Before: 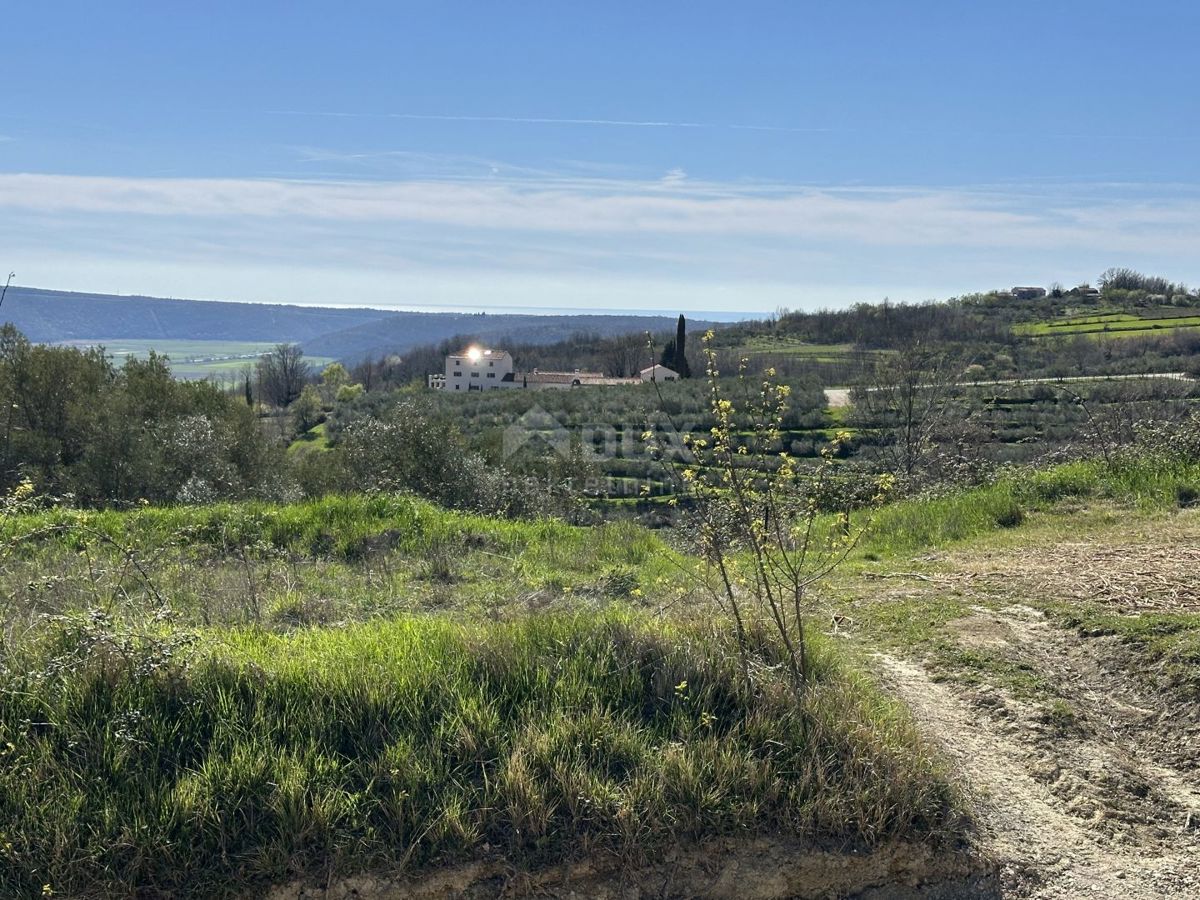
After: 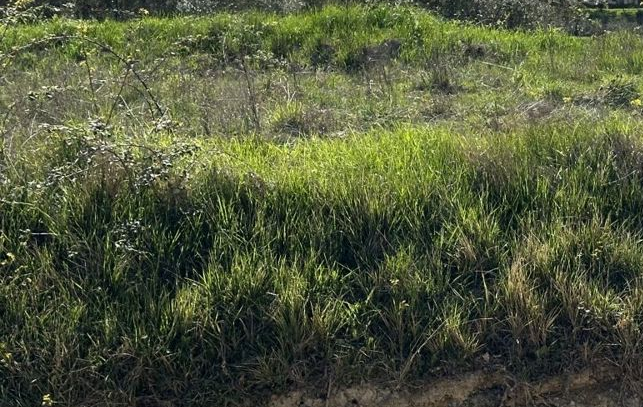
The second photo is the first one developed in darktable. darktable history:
crop and rotate: top 54.486%, right 46.366%, bottom 0.214%
